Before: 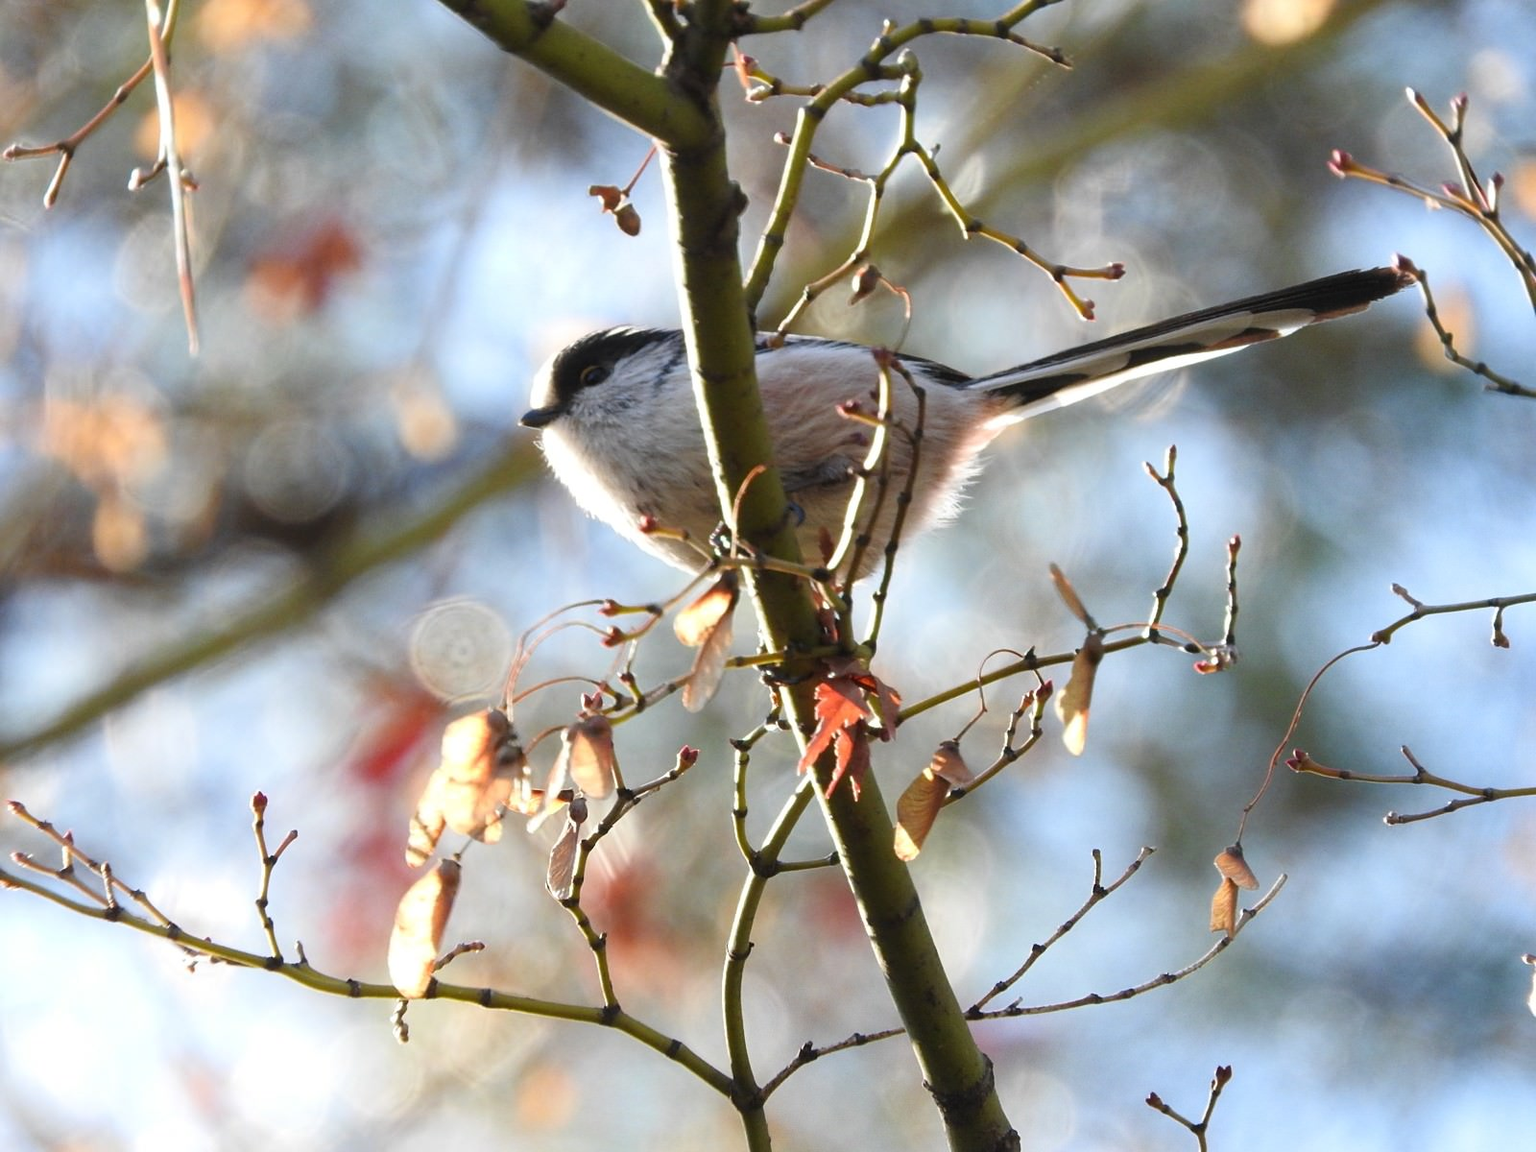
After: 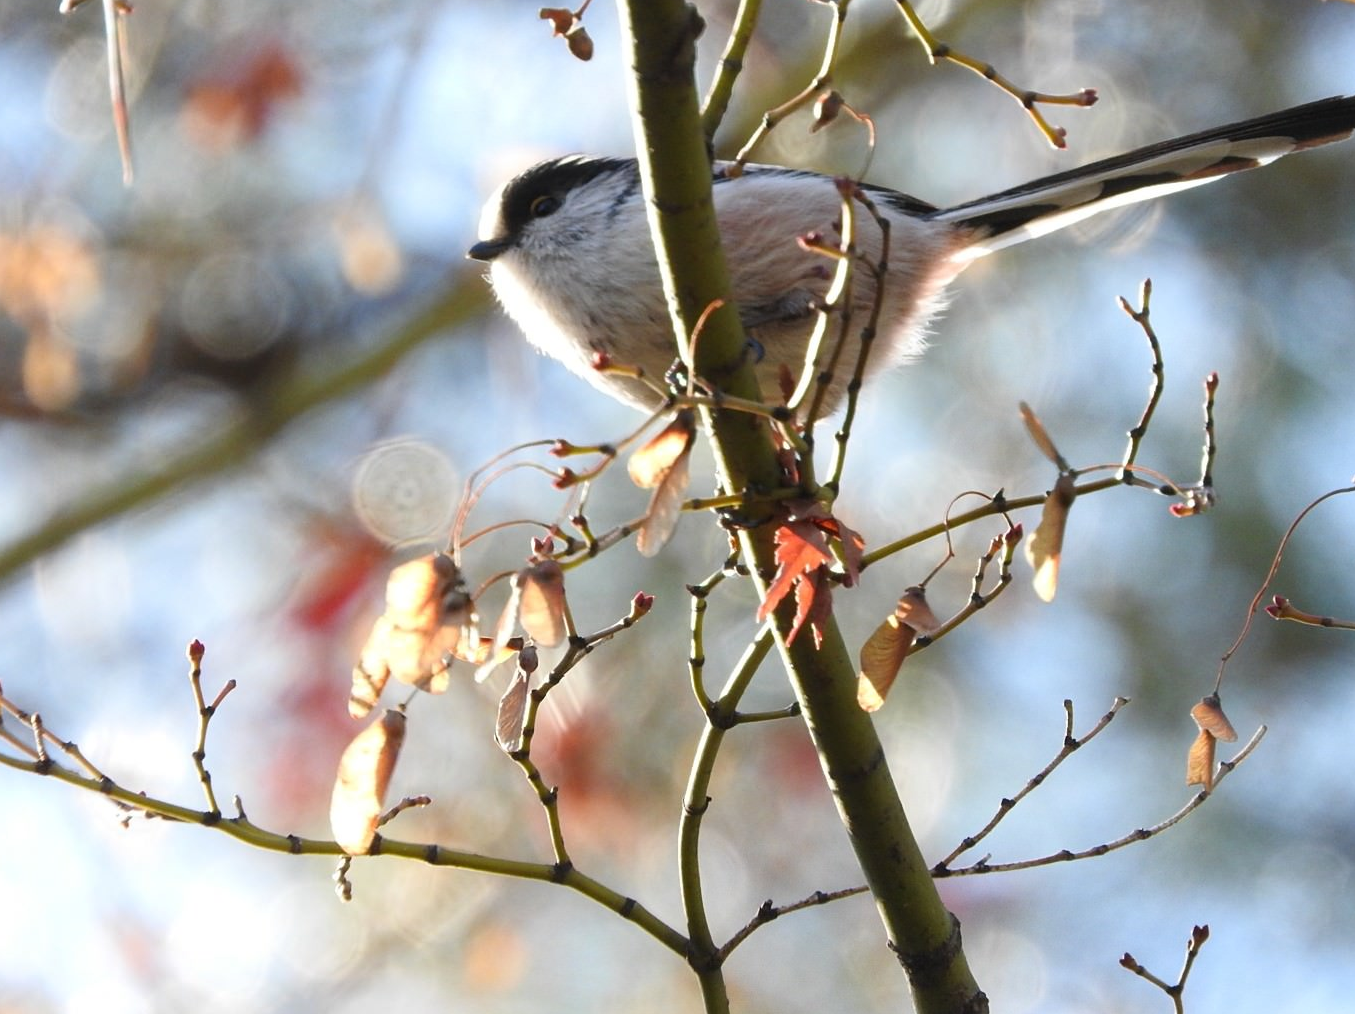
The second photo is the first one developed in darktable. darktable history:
crop and rotate: left 4.625%, top 15.495%, right 10.646%
